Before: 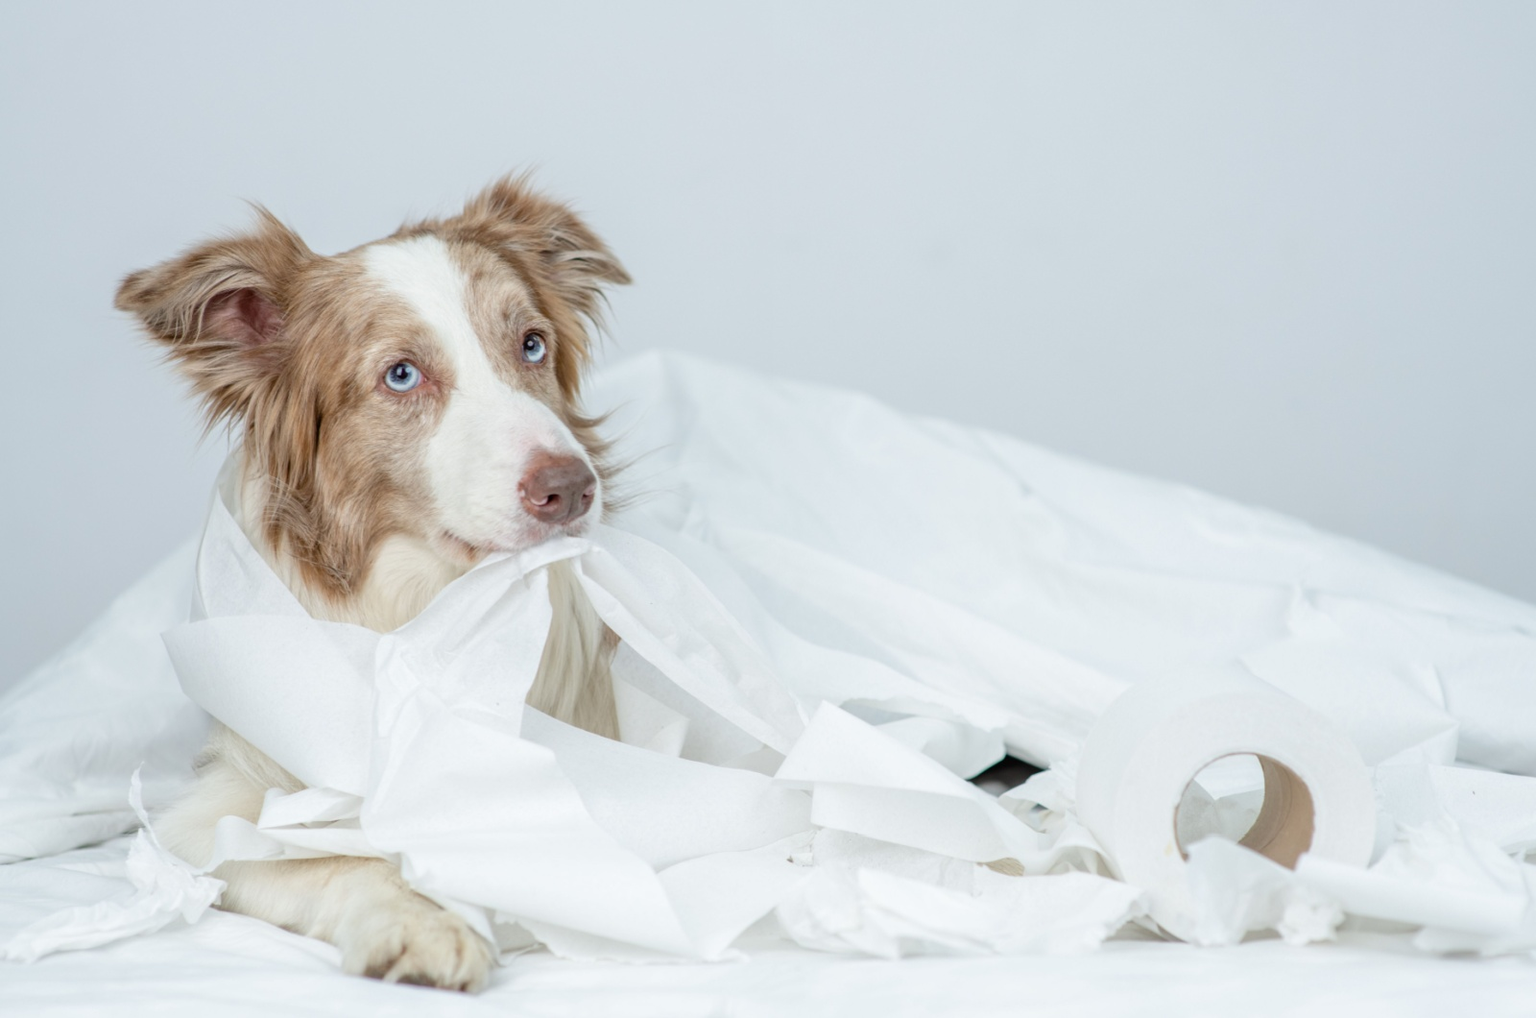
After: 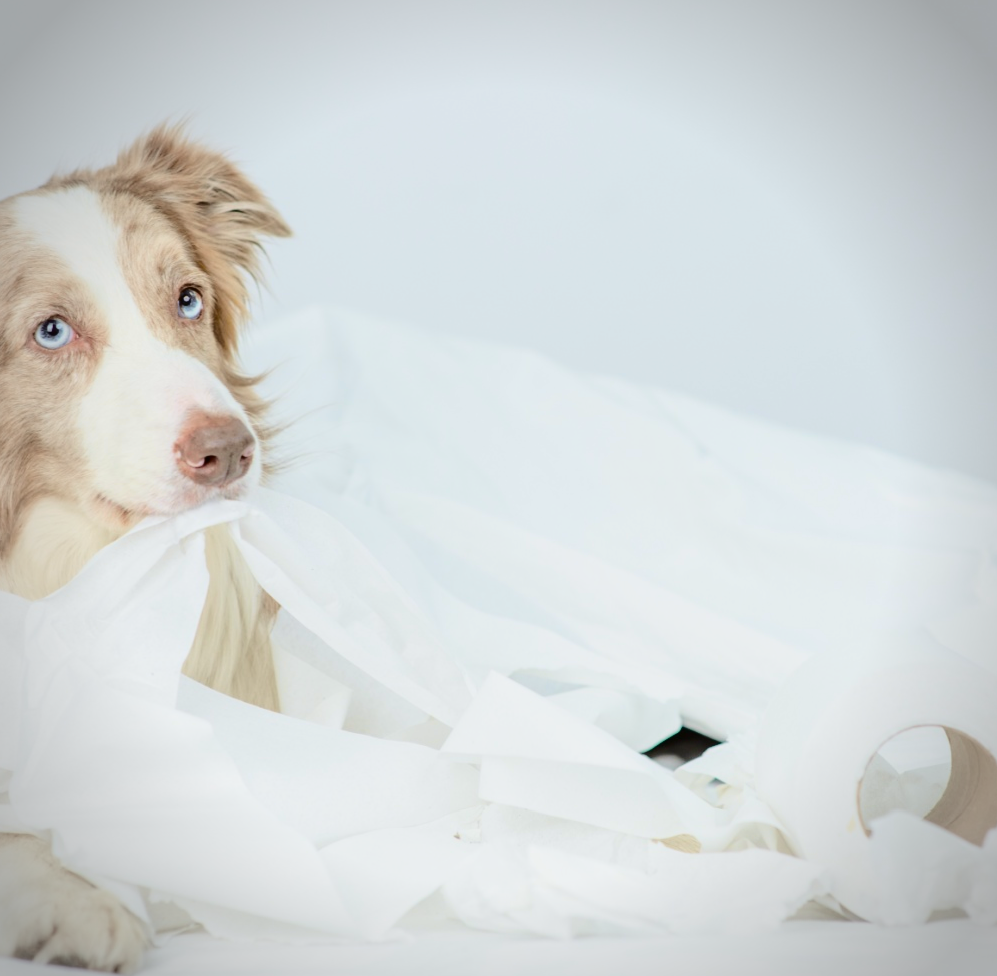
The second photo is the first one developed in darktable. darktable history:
tone curve: curves: ch0 [(0, 0.011) (0.104, 0.085) (0.236, 0.234) (0.398, 0.507) (0.498, 0.621) (0.65, 0.757) (0.835, 0.883) (1, 0.961)]; ch1 [(0, 0) (0.353, 0.344) (0.43, 0.401) (0.479, 0.476) (0.502, 0.502) (0.54, 0.542) (0.602, 0.613) (0.638, 0.668) (0.693, 0.727) (1, 1)]; ch2 [(0, 0) (0.34, 0.314) (0.434, 0.43) (0.5, 0.506) (0.521, 0.54) (0.54, 0.56) (0.595, 0.613) (0.644, 0.729) (1, 1)], color space Lab, independent channels, preserve colors none
color balance rgb: on, module defaults
crop and rotate: left 22.918%, top 5.629%, right 14.711%, bottom 2.247%
vignetting: on, module defaults
